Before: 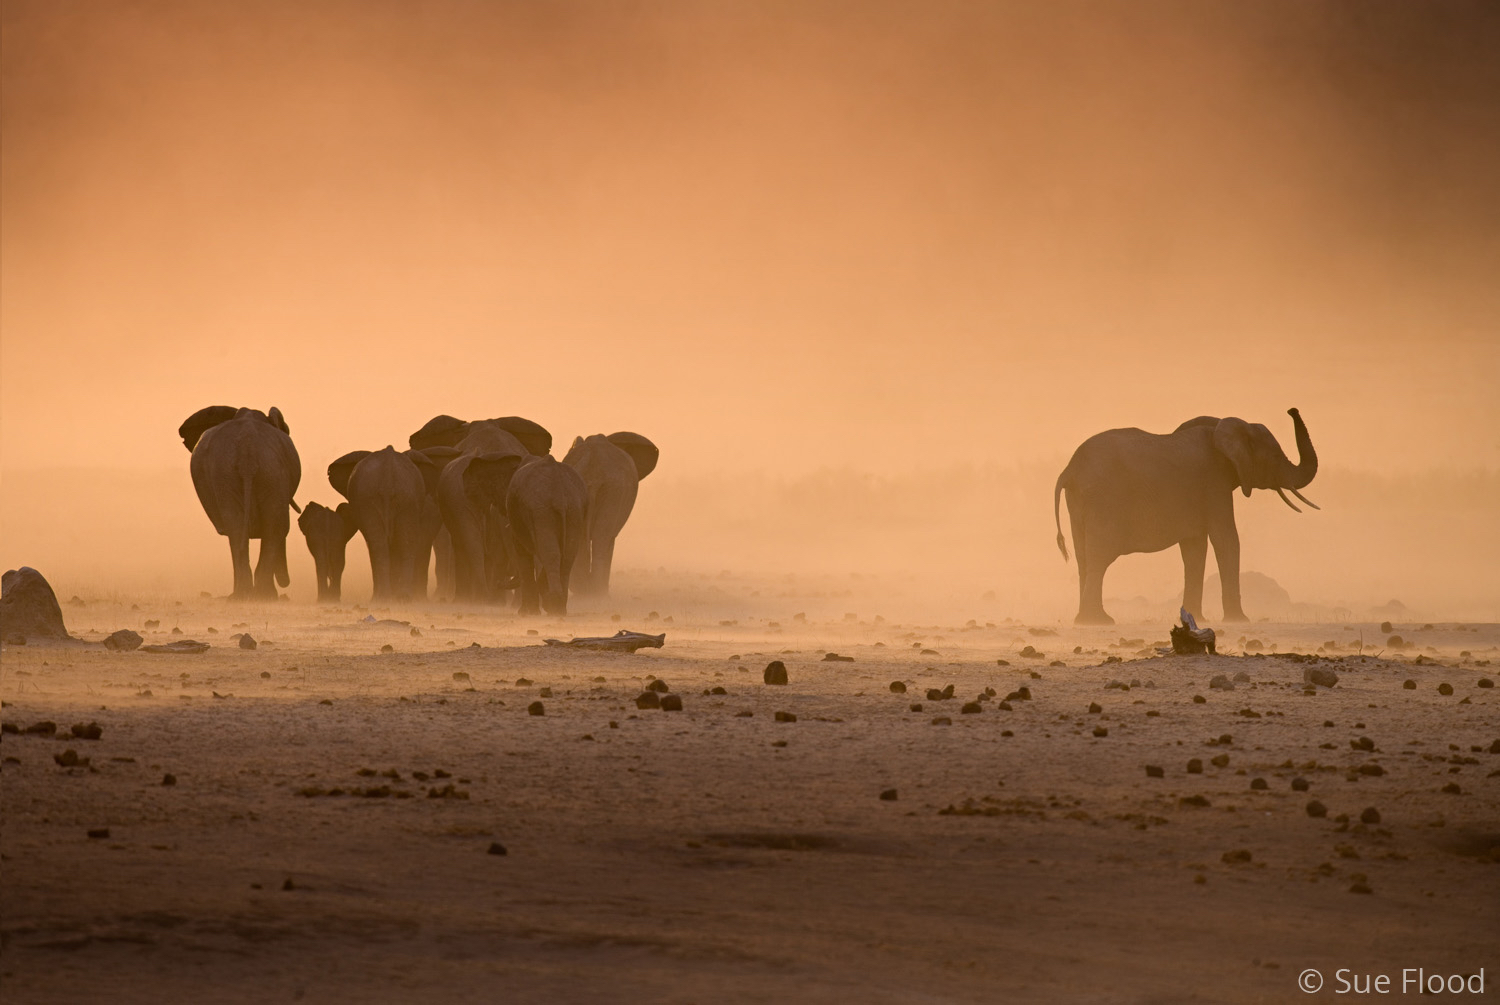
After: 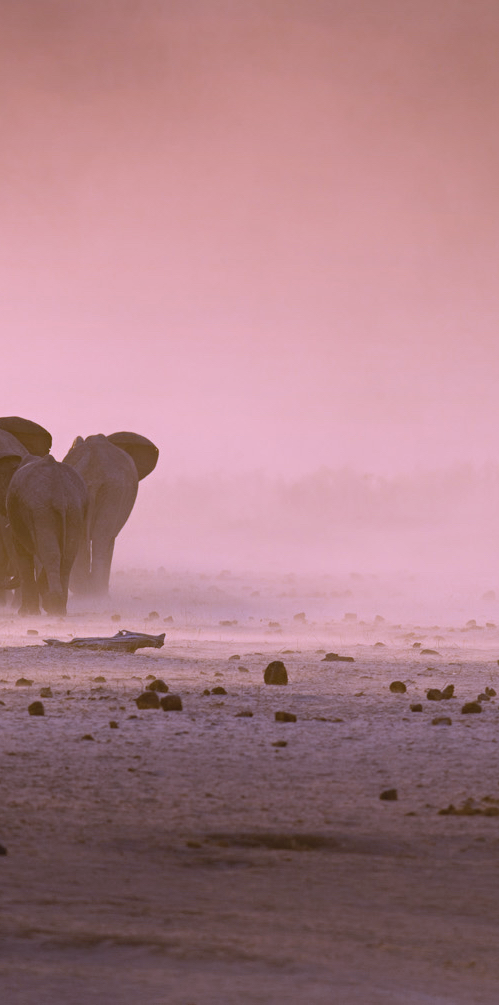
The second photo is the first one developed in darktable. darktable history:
contrast brightness saturation: contrast -0.15, brightness 0.05, saturation -0.12
local contrast: highlights 25%, shadows 75%, midtone range 0.75
crop: left 33.36%, right 33.36%
white balance: red 0.98, blue 1.61
